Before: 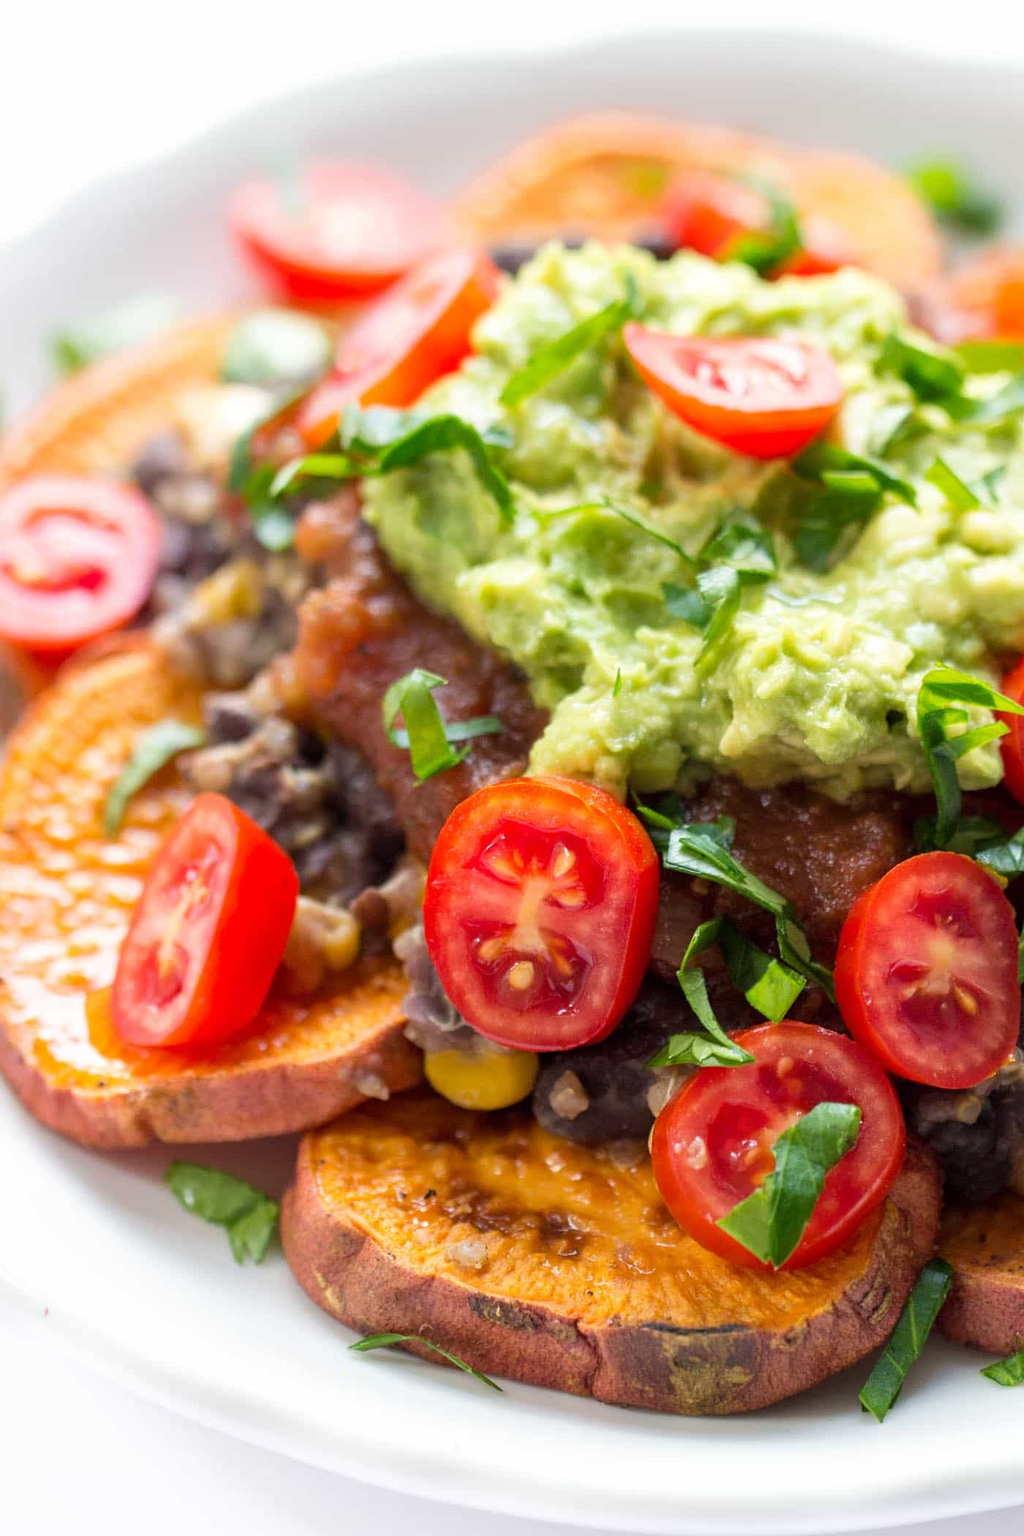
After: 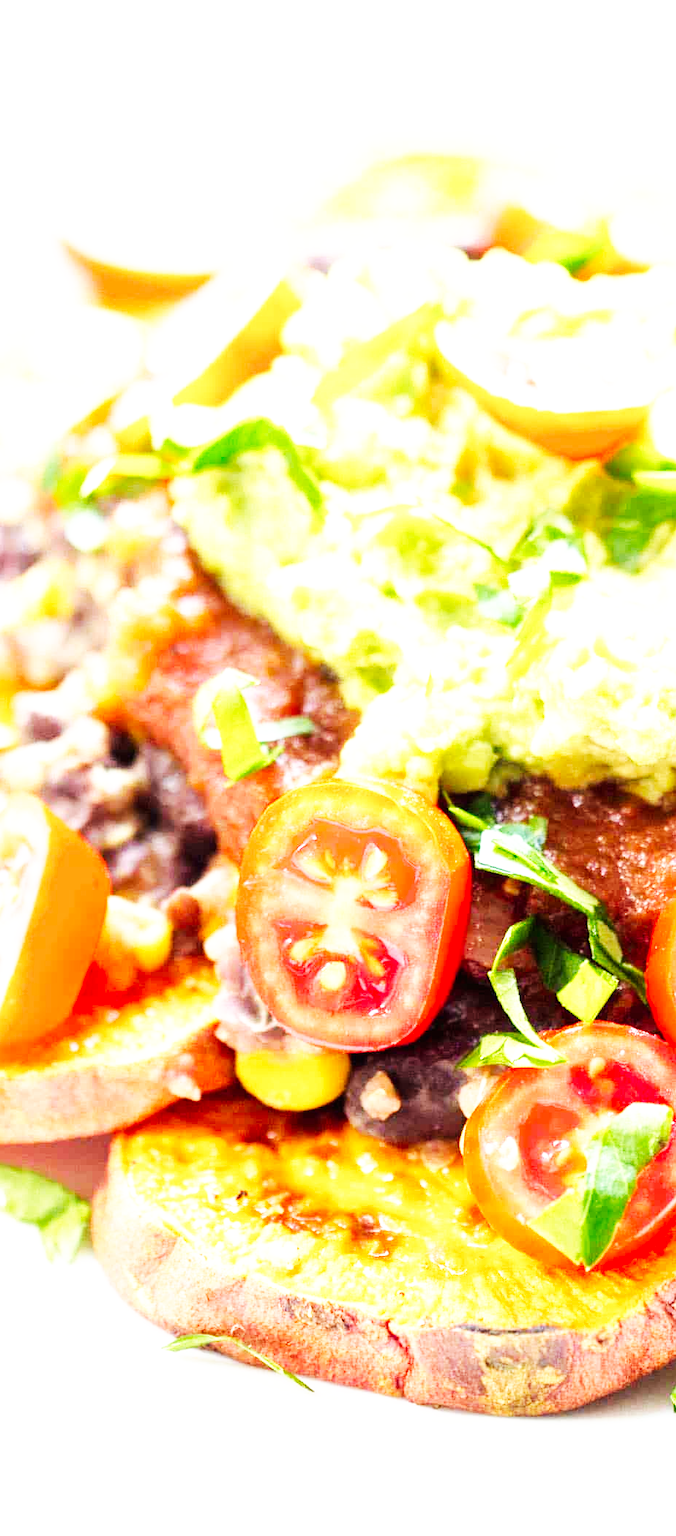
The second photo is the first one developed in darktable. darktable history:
base curve: curves: ch0 [(0, 0) (0.007, 0.004) (0.027, 0.03) (0.046, 0.07) (0.207, 0.54) (0.442, 0.872) (0.673, 0.972) (1, 1)], preserve colors none
exposure: black level correction 0, exposure 1.3 EV, compensate highlight preservation false
crop and rotate: left 18.442%, right 15.508%
